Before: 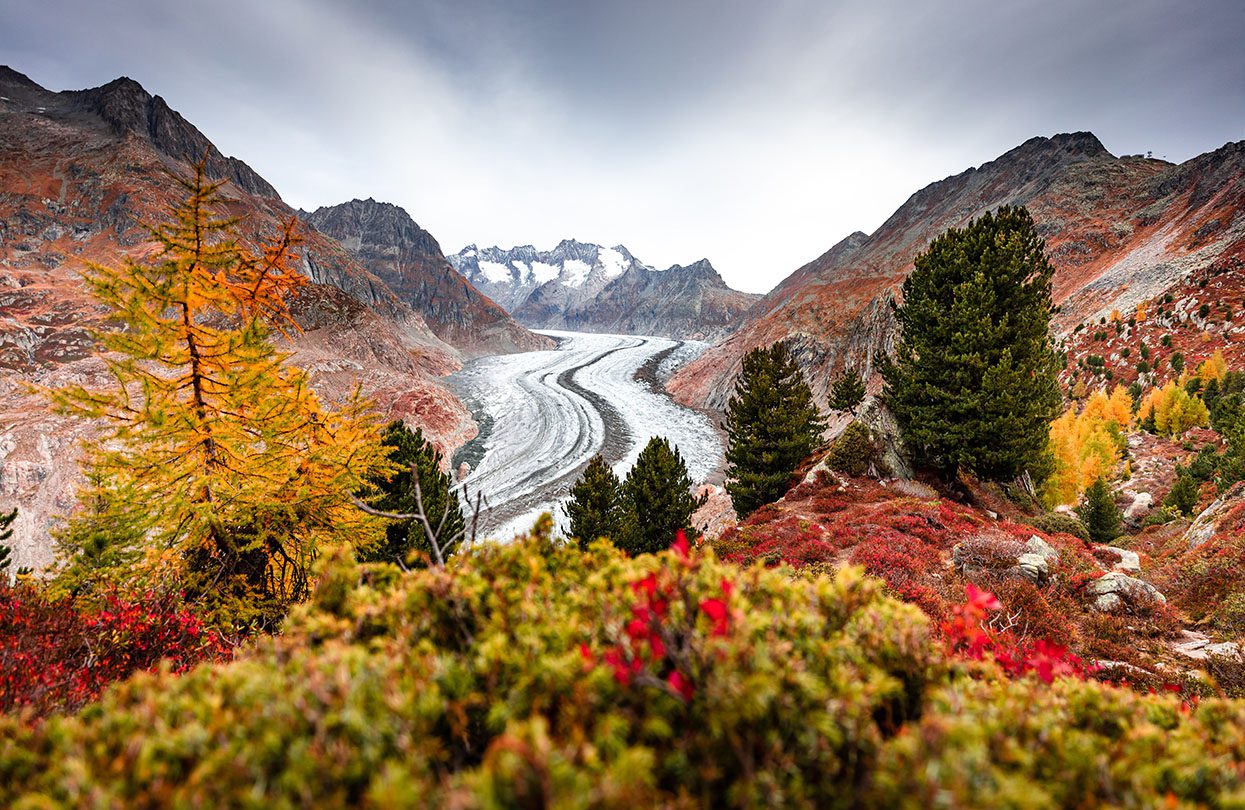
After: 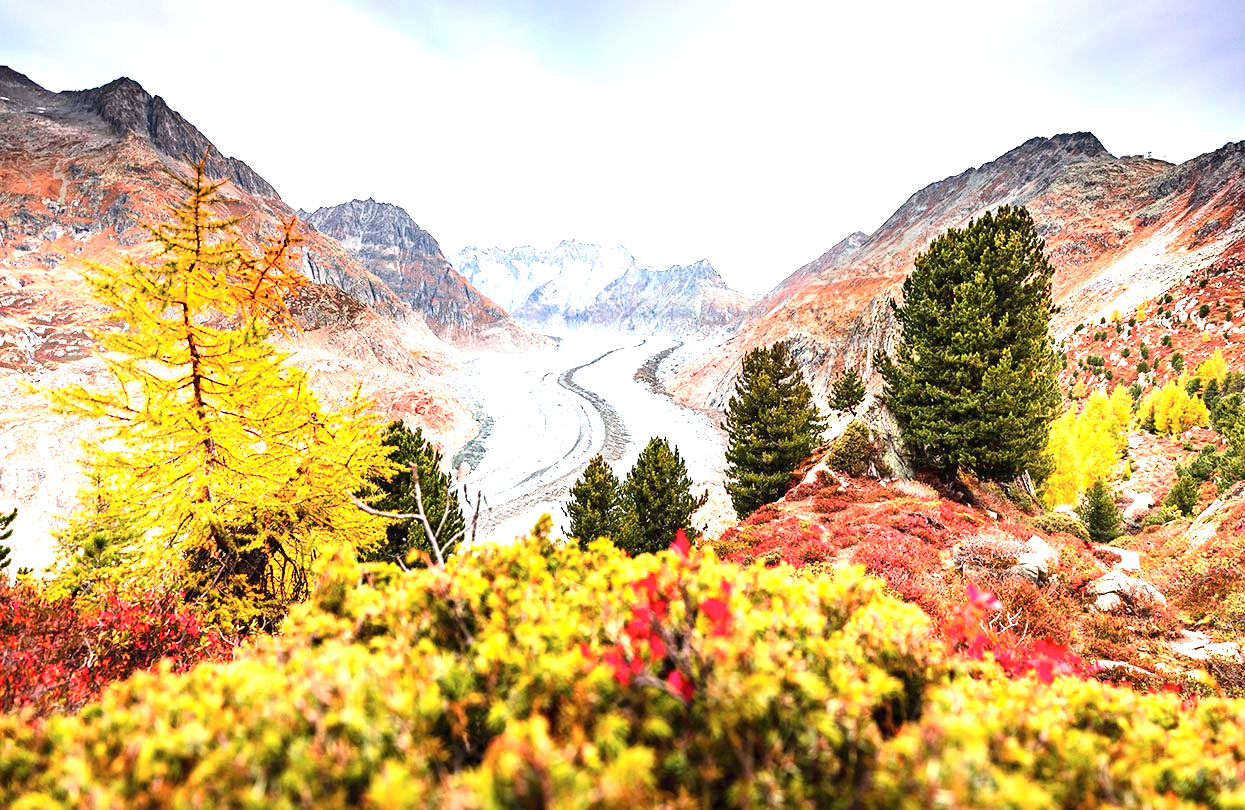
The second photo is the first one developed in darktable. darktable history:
contrast brightness saturation: contrast 0.149, brightness 0.046
exposure: black level correction 0, exposure 1.682 EV, compensate exposure bias true, compensate highlight preservation false
